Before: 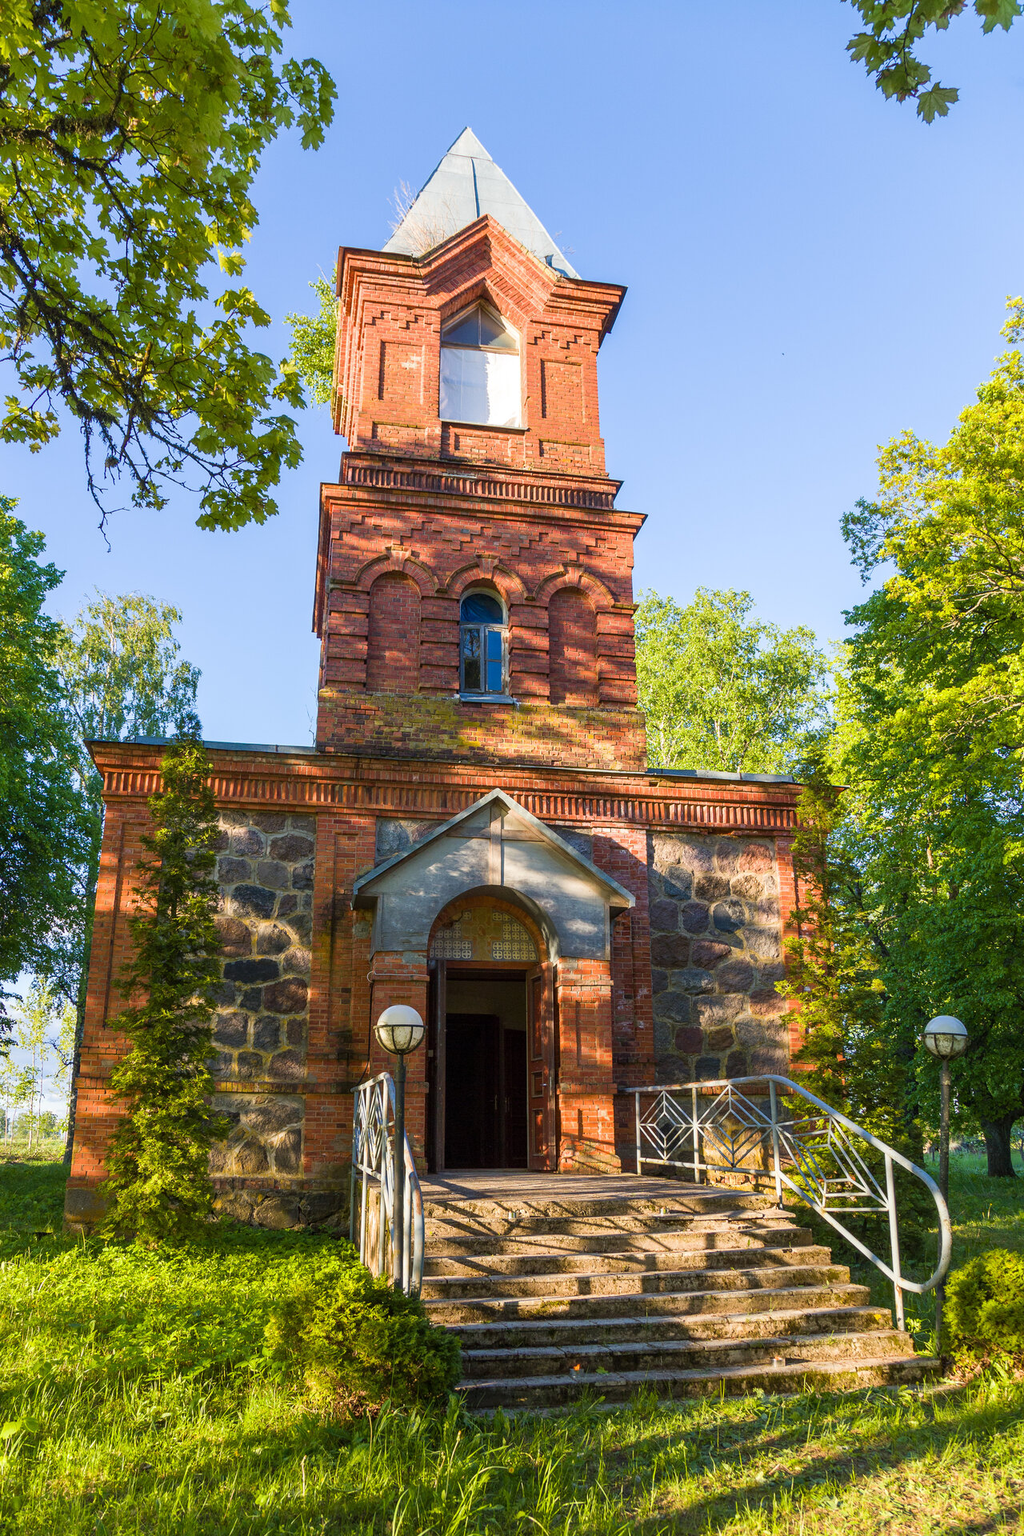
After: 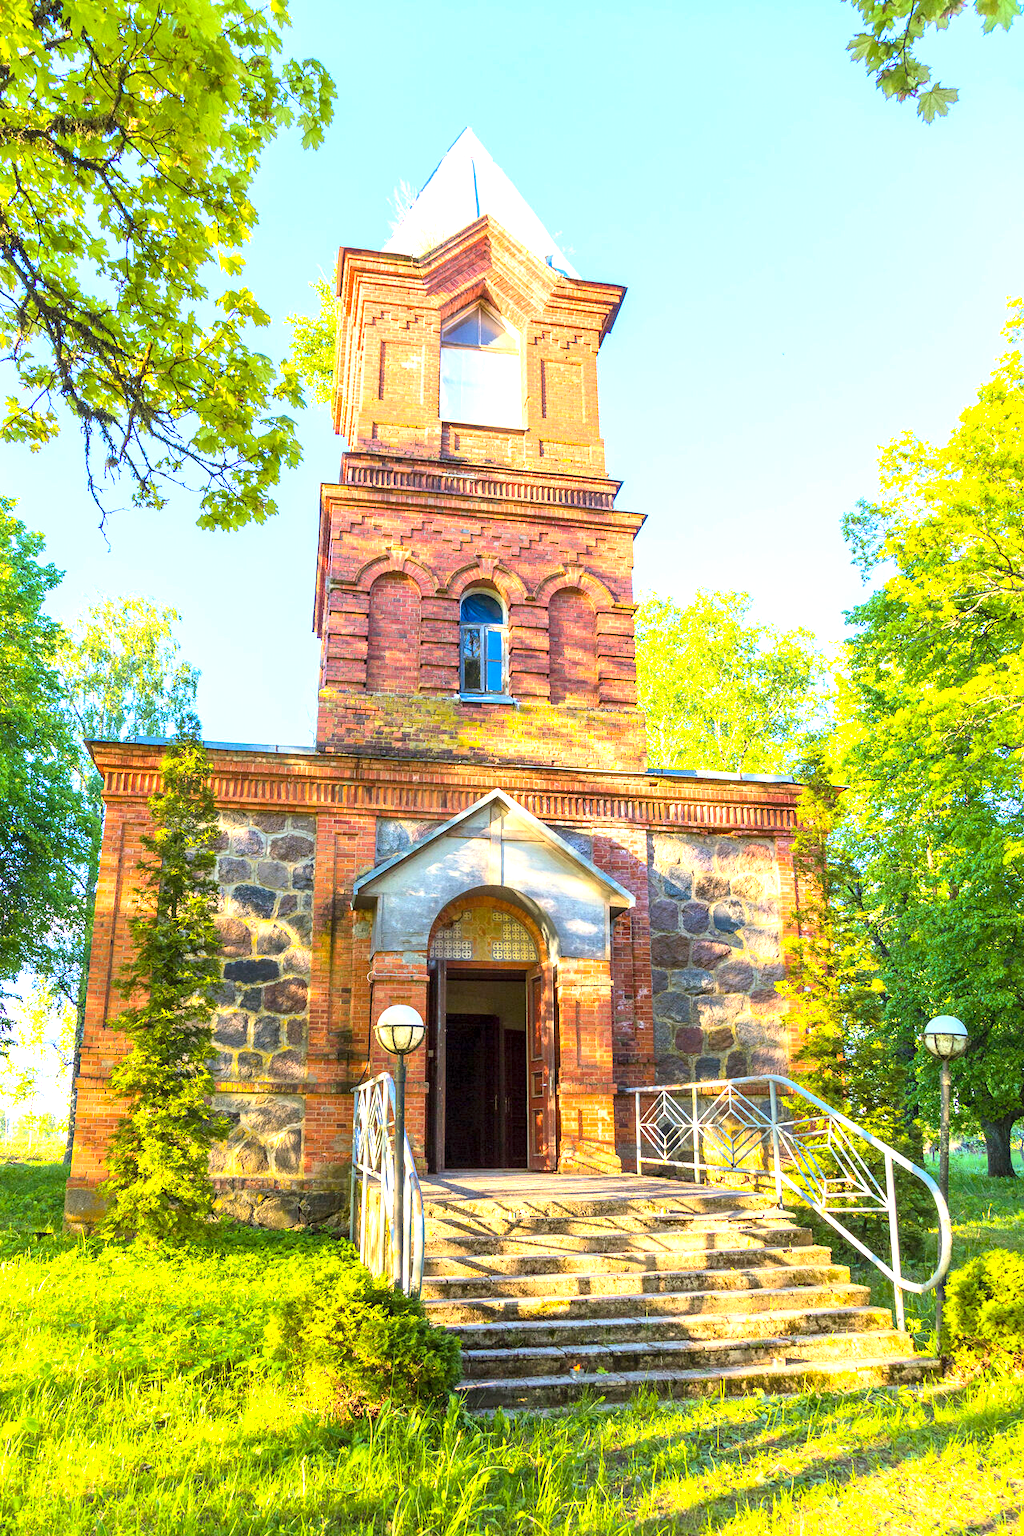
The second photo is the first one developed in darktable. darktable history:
contrast brightness saturation: contrast 0.201, brightness 0.166, saturation 0.218
exposure: black level correction 0.001, exposure 1.398 EV, compensate highlight preservation false
